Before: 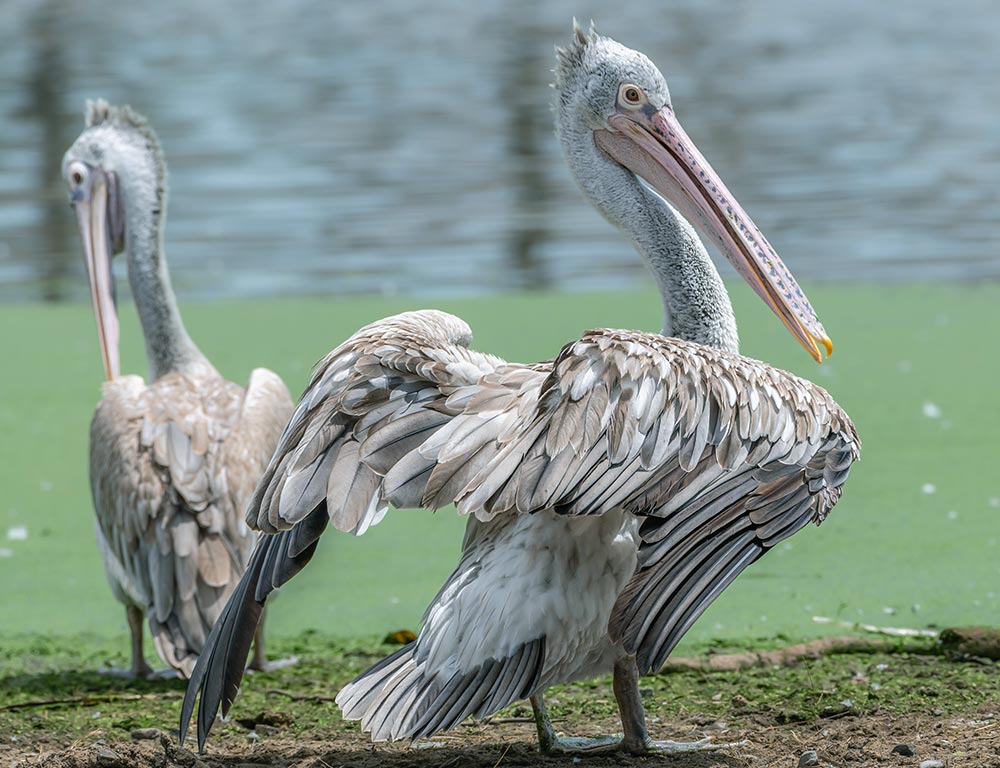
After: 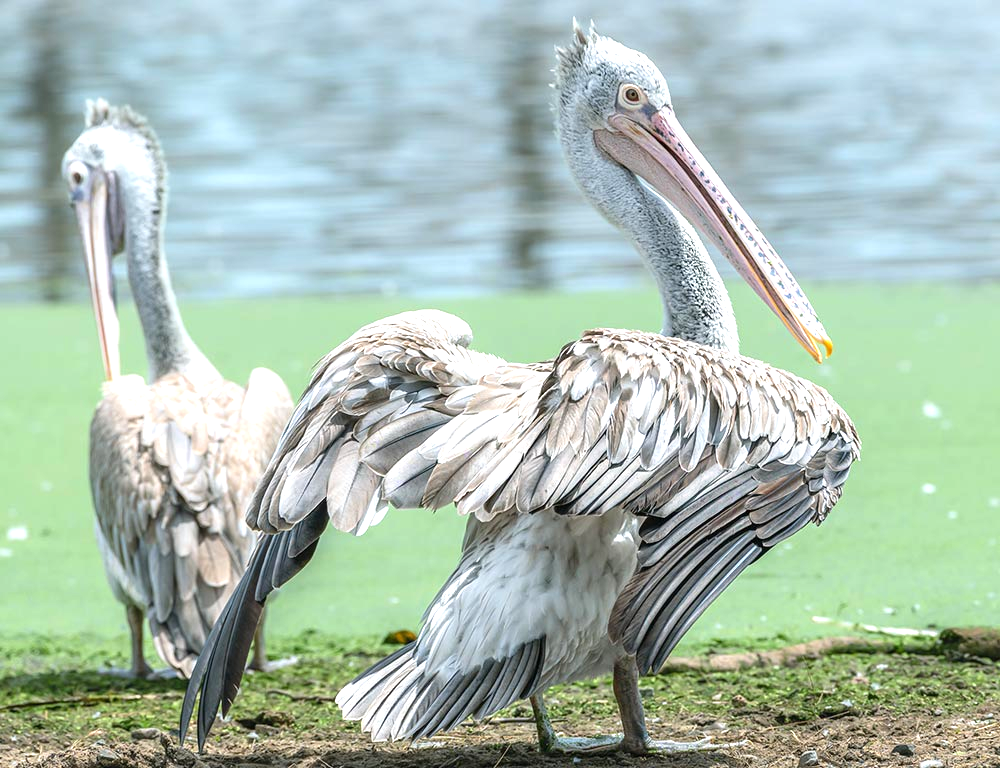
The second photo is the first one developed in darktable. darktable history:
exposure: black level correction 0, exposure 0.893 EV, compensate highlight preservation false
